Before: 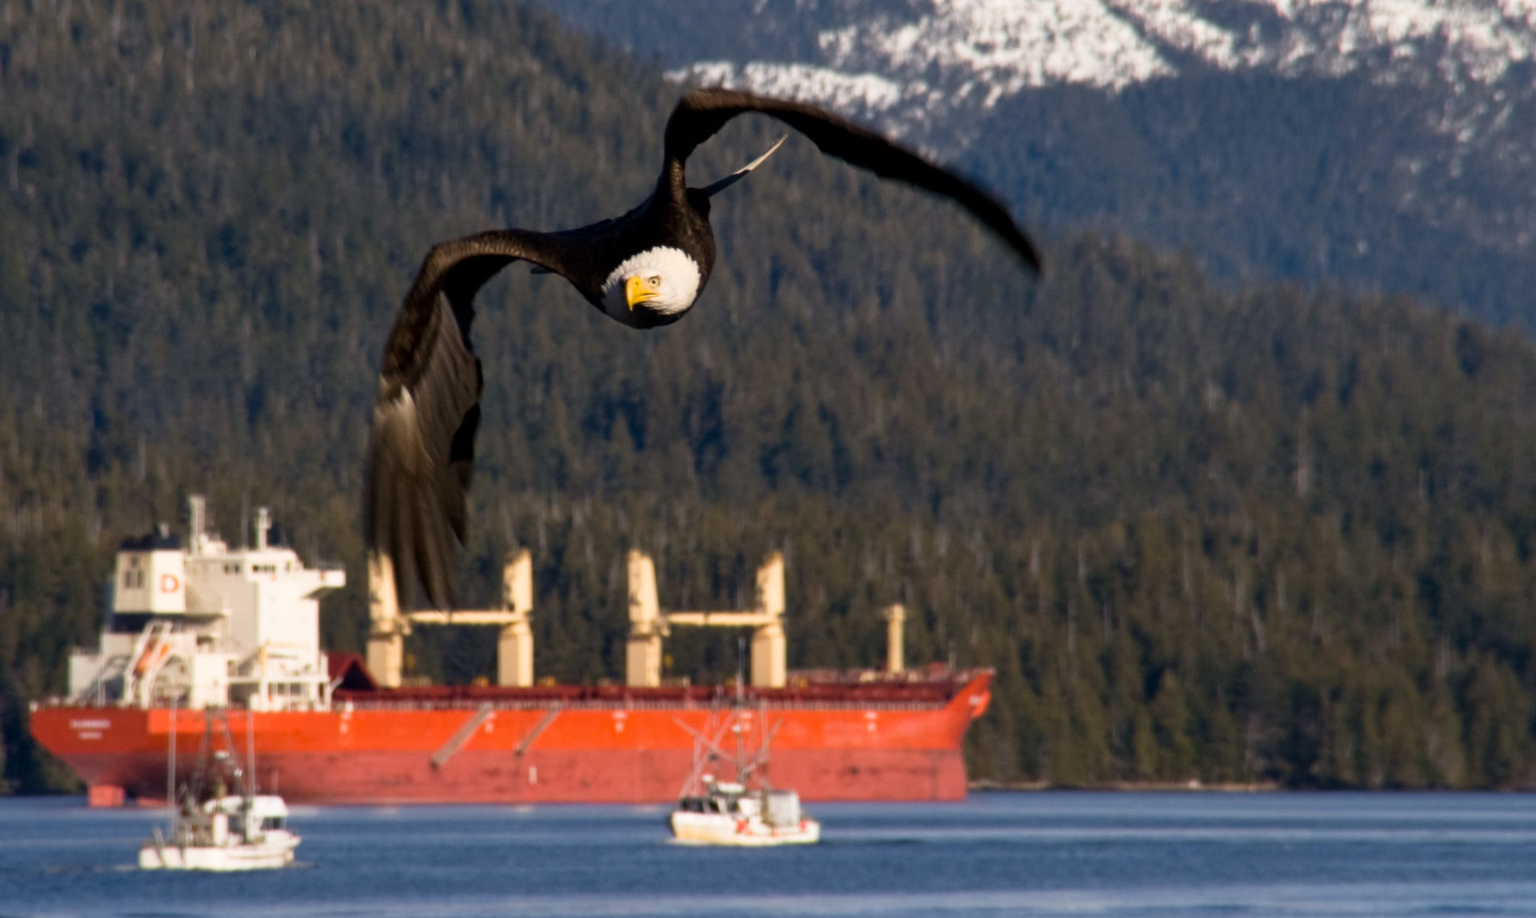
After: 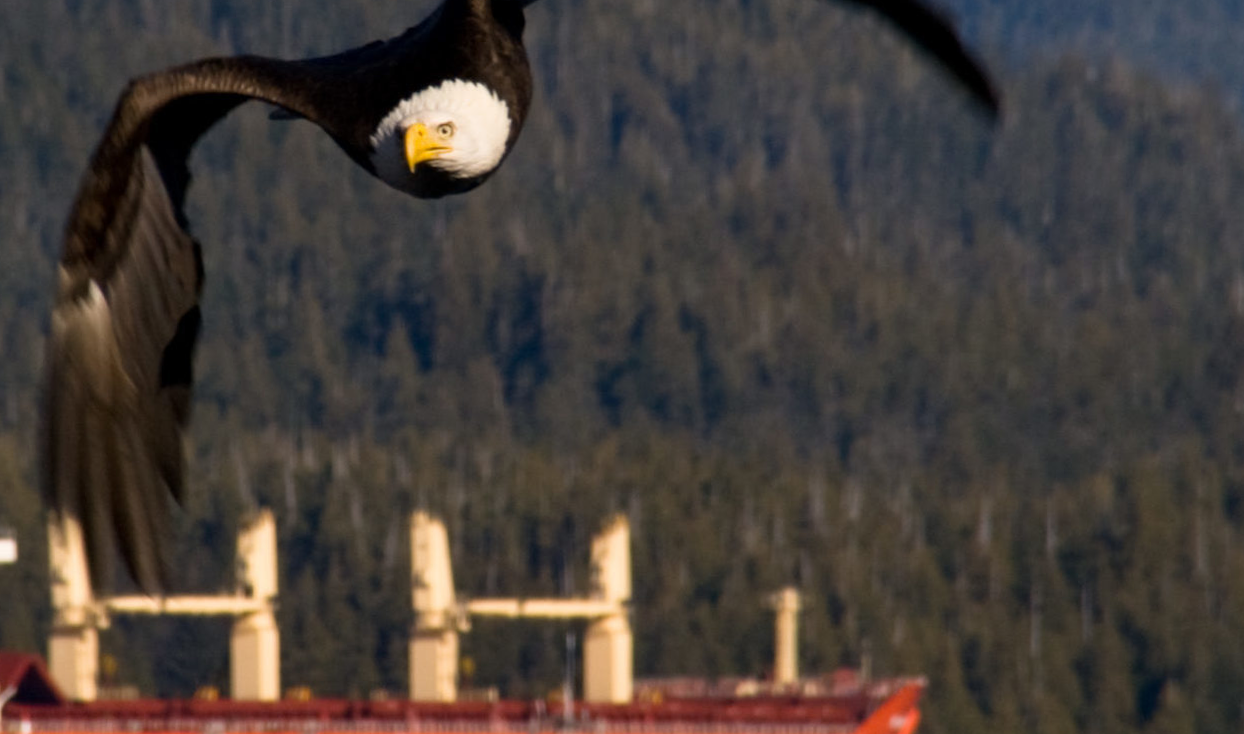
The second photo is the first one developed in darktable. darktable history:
rotate and perspective: lens shift (vertical) 0.048, lens shift (horizontal) -0.024, automatic cropping off
crop and rotate: left 22.13%, top 22.054%, right 22.026%, bottom 22.102%
color contrast: green-magenta contrast 0.96
